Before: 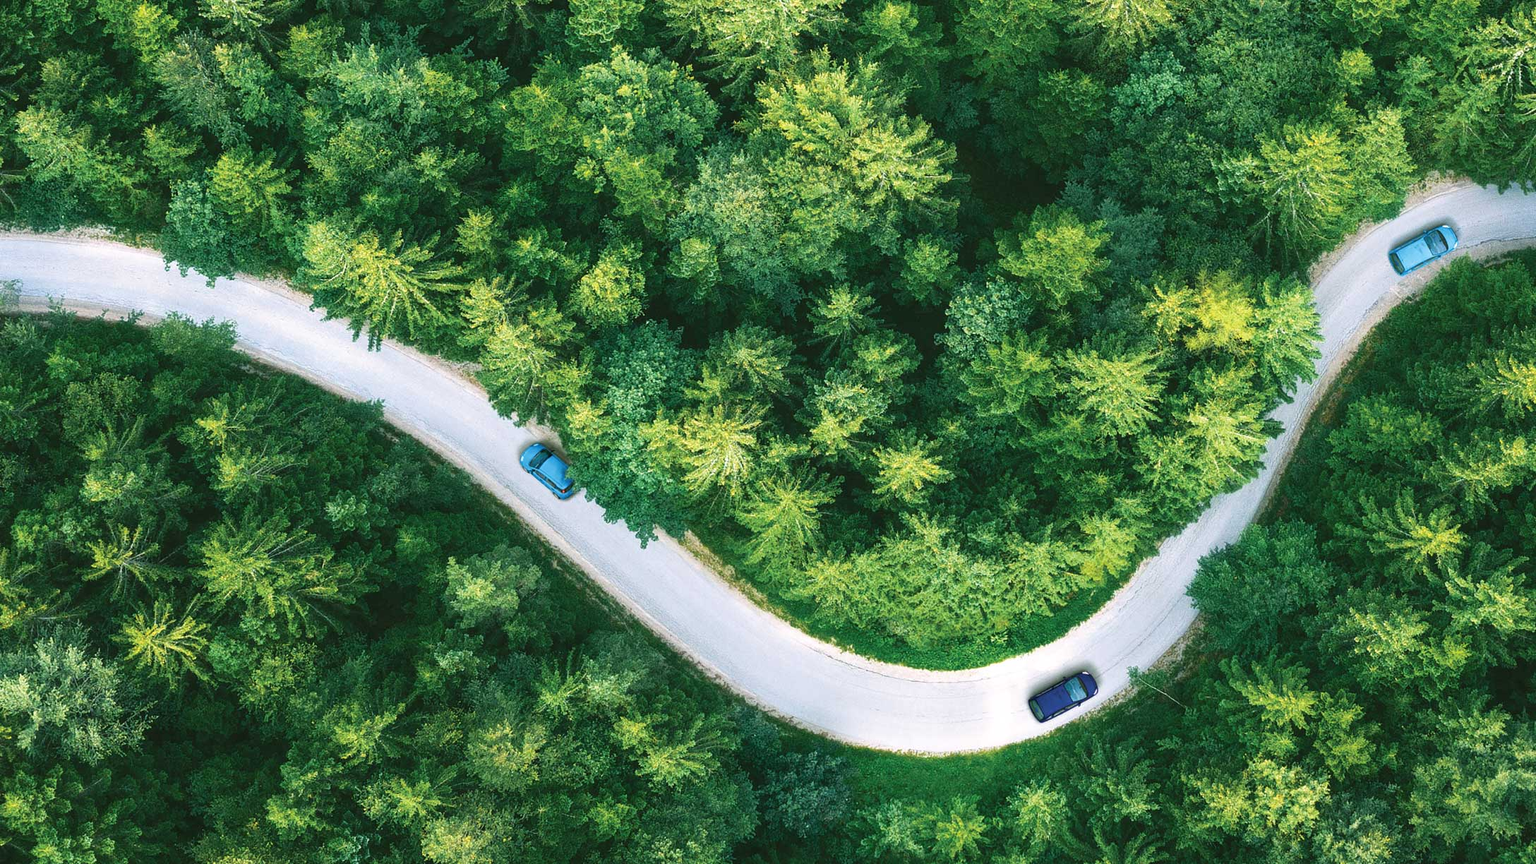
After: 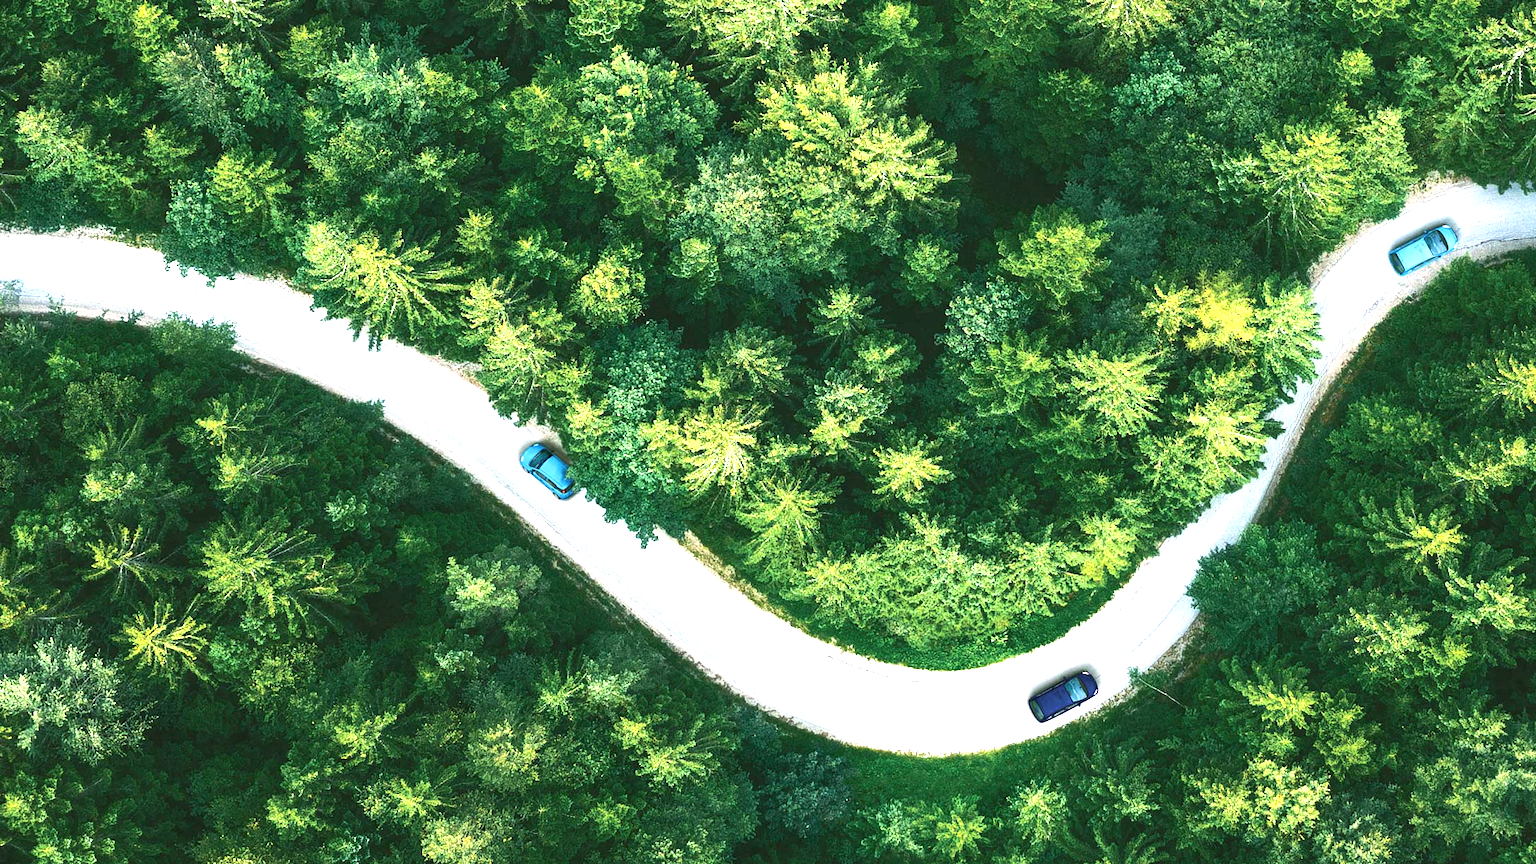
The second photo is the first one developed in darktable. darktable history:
tone equalizer: -8 EV -1.08 EV, -7 EV -1.01 EV, -6 EV -0.867 EV, -5 EV -0.578 EV, -3 EV 0.578 EV, -2 EV 0.867 EV, -1 EV 1.01 EV, +0 EV 1.08 EV, edges refinement/feathering 500, mask exposure compensation -1.57 EV, preserve details no
rgb curve: curves: ch0 [(0, 0) (0.072, 0.166) (0.217, 0.293) (0.414, 0.42) (1, 1)], compensate middle gray true, preserve colors basic power
